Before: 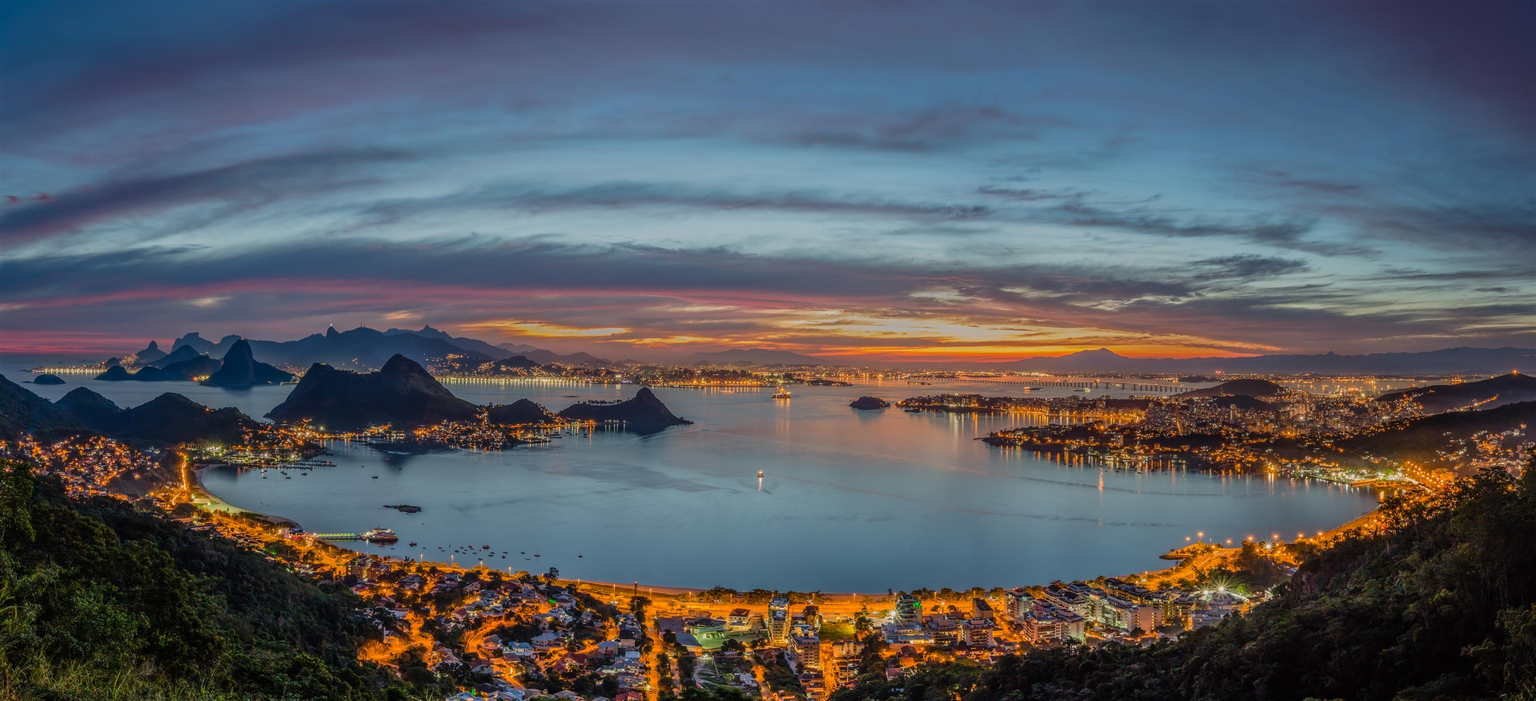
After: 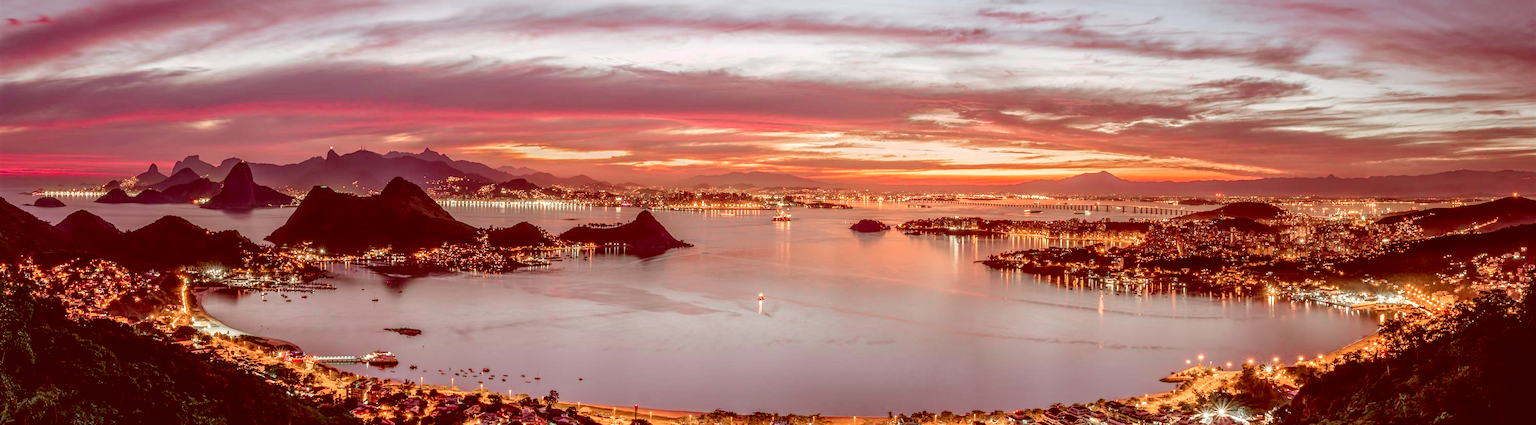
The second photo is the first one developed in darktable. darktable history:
crop and rotate: top 25.385%, bottom 13.922%
color correction: highlights a* 9.42, highlights b* 8.64, shadows a* 39.68, shadows b* 39.86, saturation 0.777
tone equalizer: -8 EV -1.07 EV, -7 EV -1.02 EV, -6 EV -0.854 EV, -5 EV -0.556 EV, -3 EV 0.552 EV, -2 EV 0.868 EV, -1 EV 0.987 EV, +0 EV 1.07 EV
color zones: curves: ch1 [(0, 0.708) (0.088, 0.648) (0.245, 0.187) (0.429, 0.326) (0.571, 0.498) (0.714, 0.5) (0.857, 0.5) (1, 0.708)], mix 25.91%
